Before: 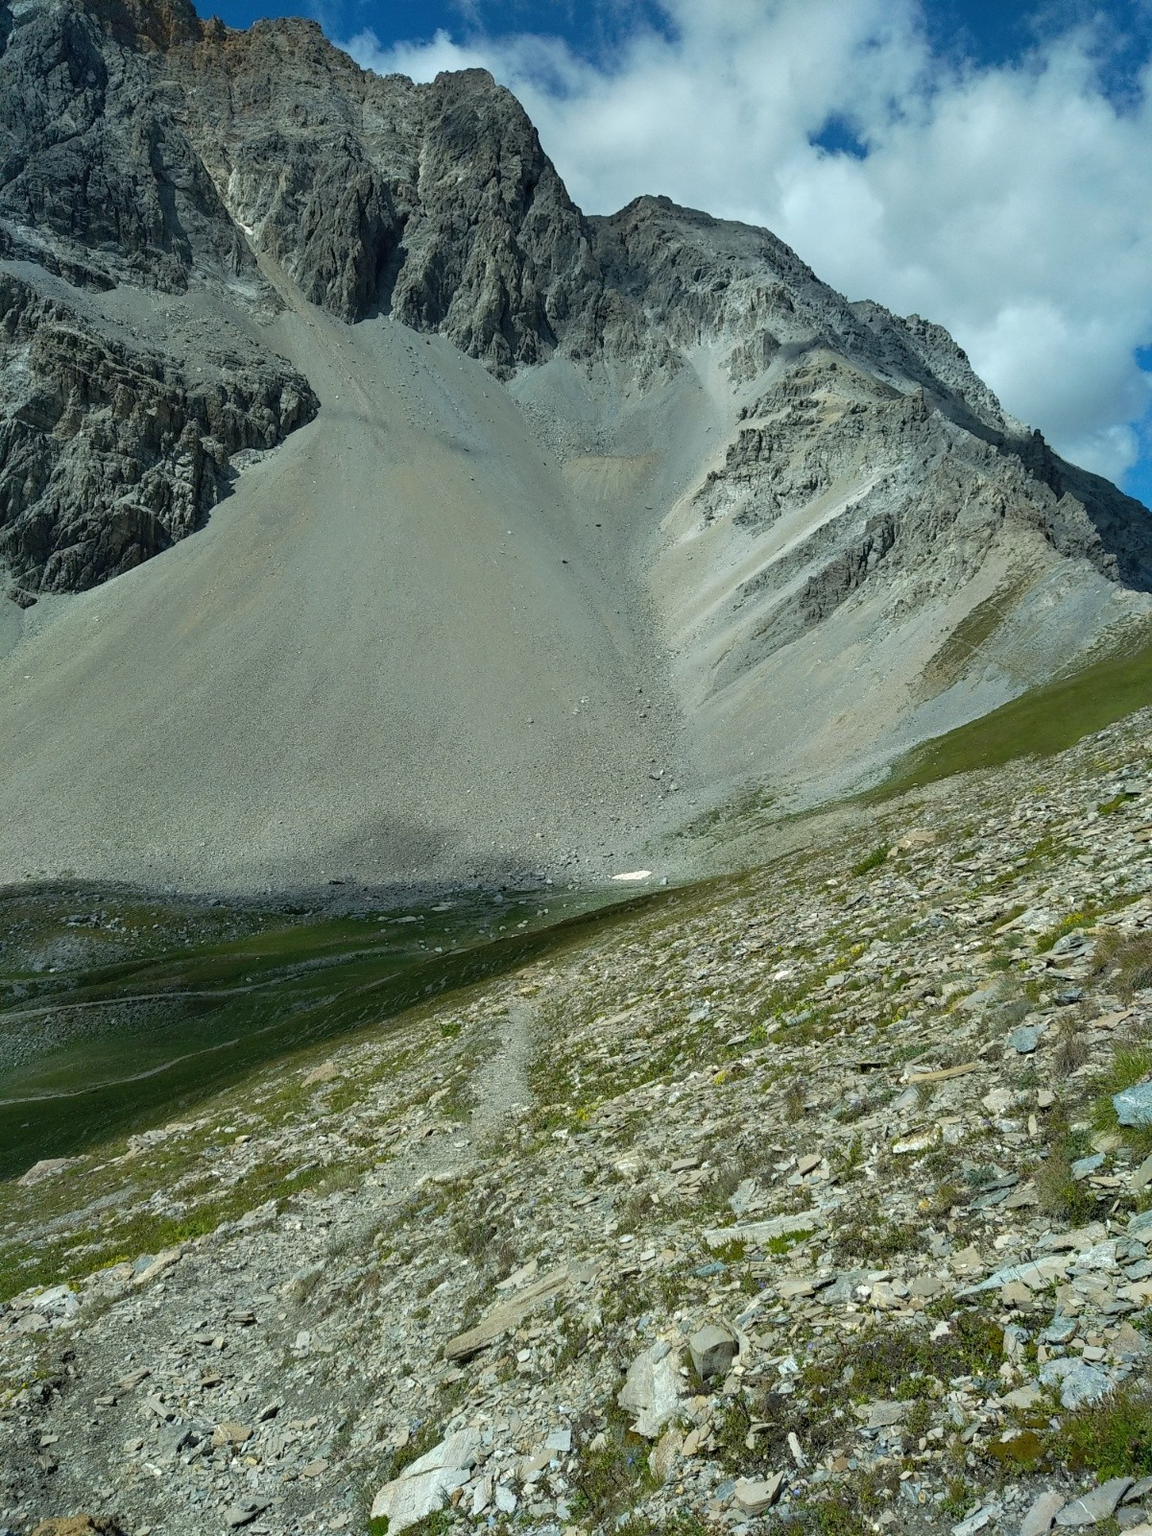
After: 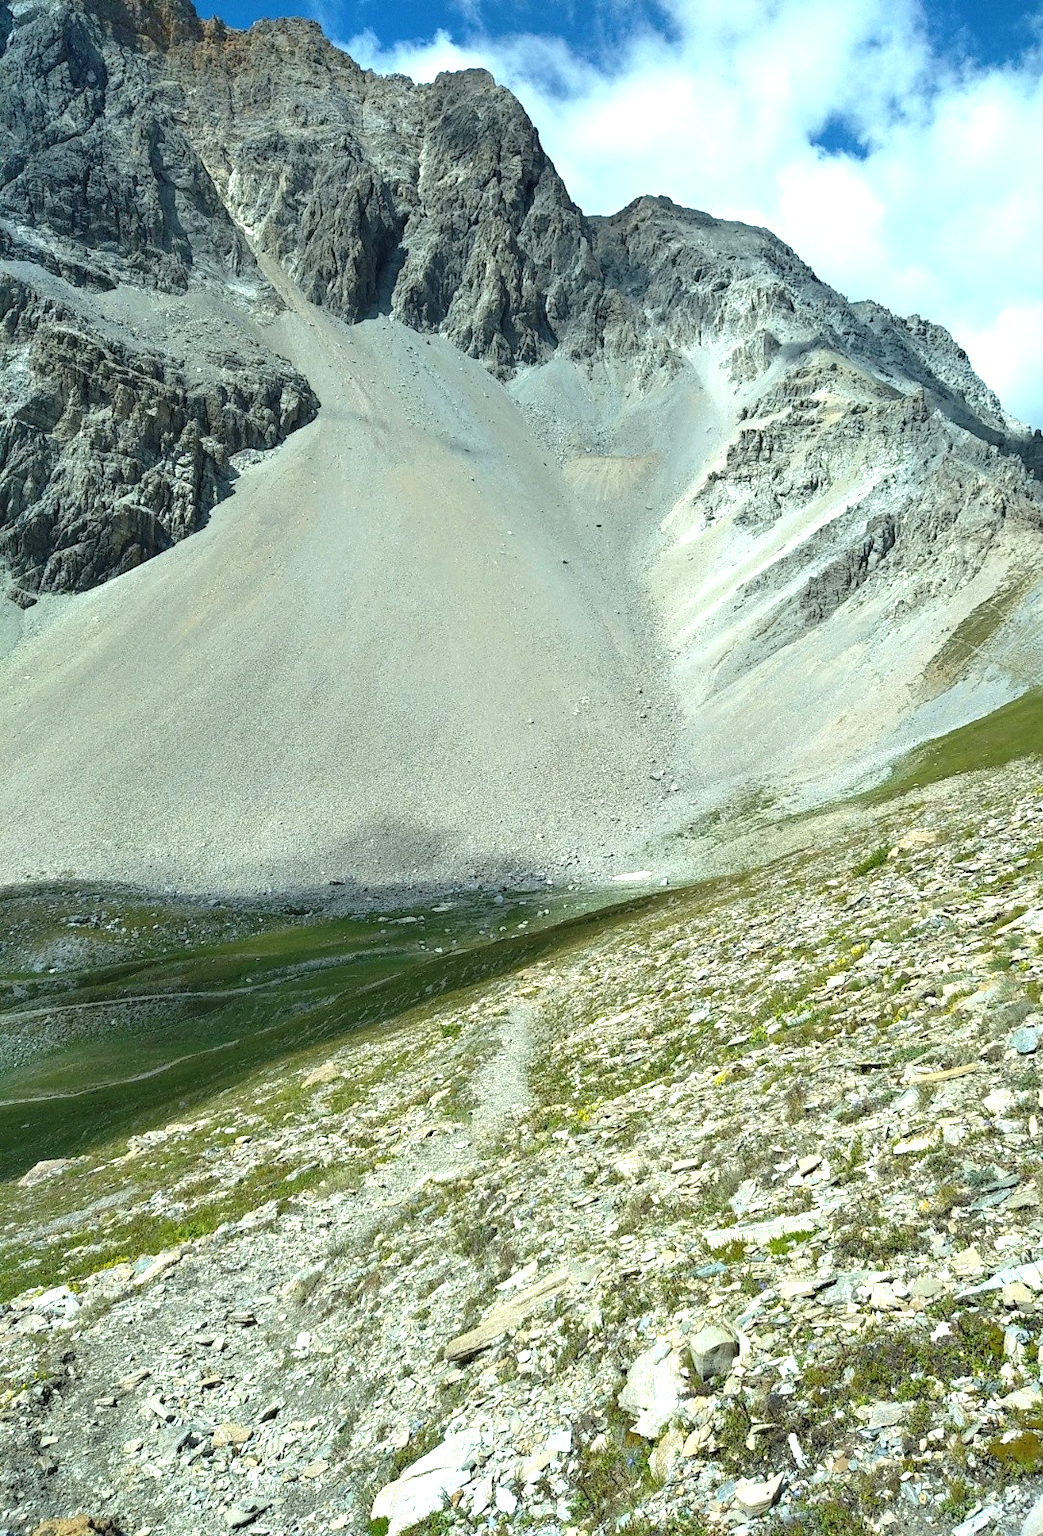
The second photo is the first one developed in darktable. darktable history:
exposure: black level correction 0, exposure 1.102 EV, compensate exposure bias true, compensate highlight preservation false
crop: right 9.474%, bottom 0.036%
